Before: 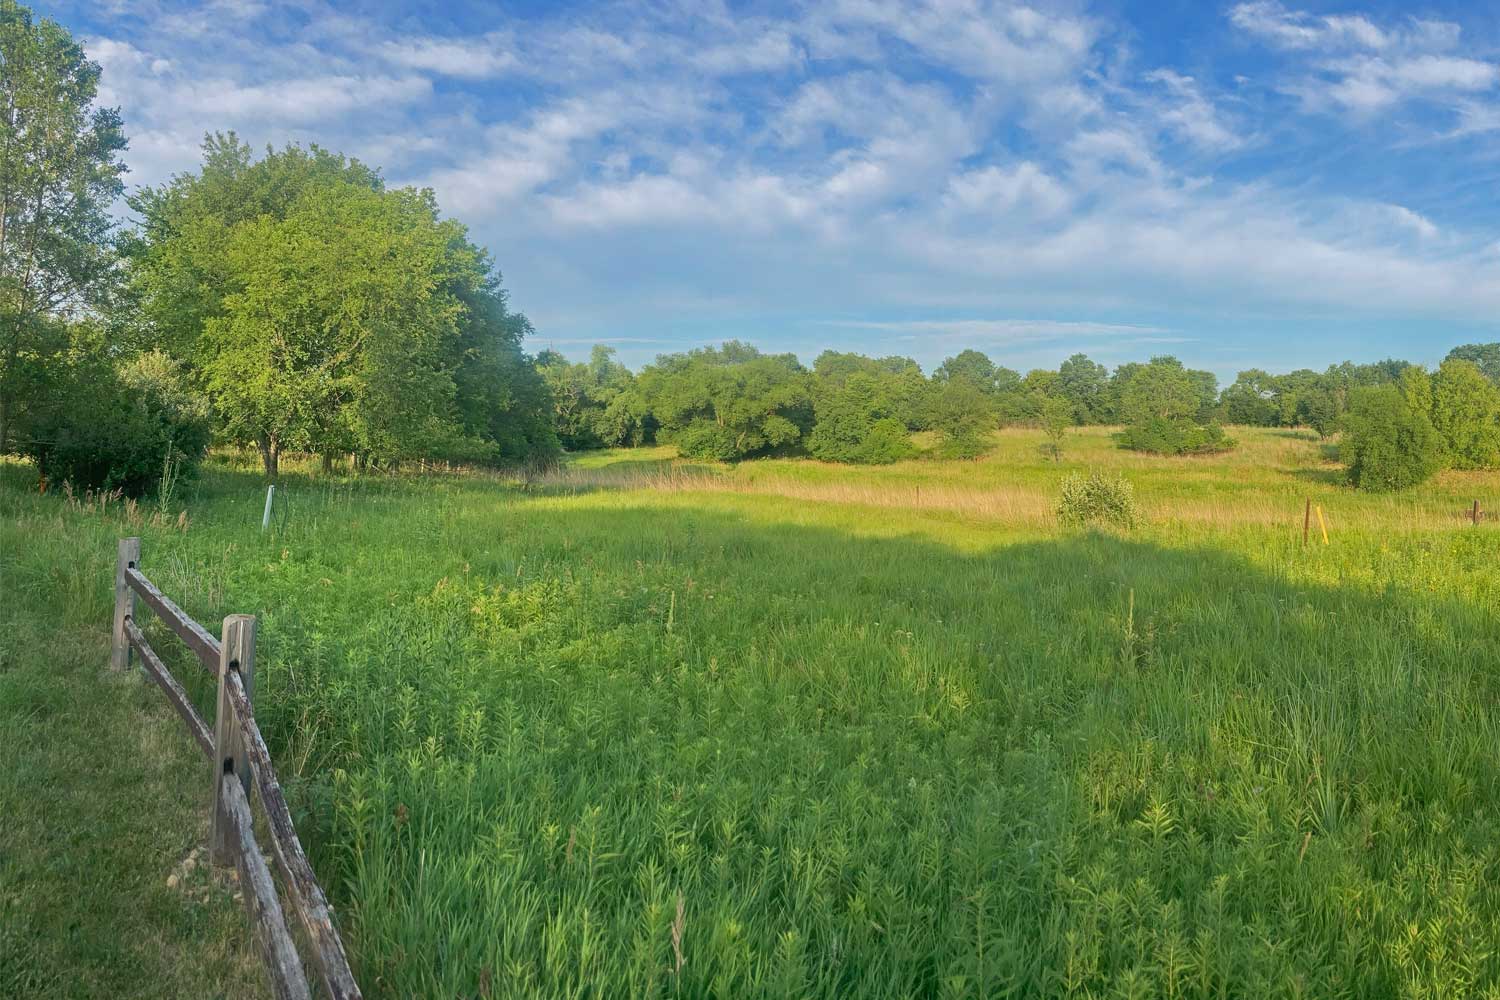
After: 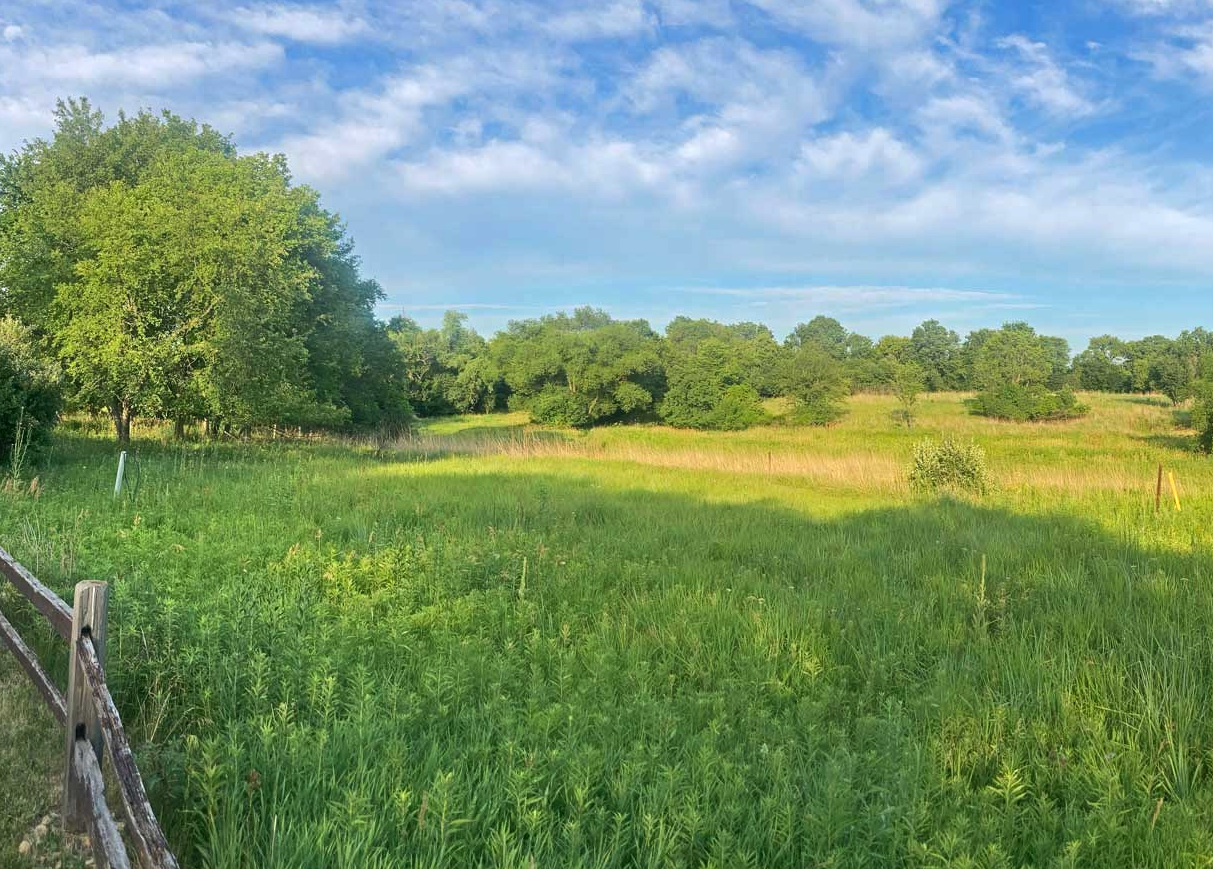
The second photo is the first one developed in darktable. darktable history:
tone equalizer: -8 EV -0.417 EV, -7 EV -0.389 EV, -6 EV -0.333 EV, -5 EV -0.222 EV, -3 EV 0.222 EV, -2 EV 0.333 EV, -1 EV 0.389 EV, +0 EV 0.417 EV, edges refinement/feathering 500, mask exposure compensation -1.57 EV, preserve details no
crop: left 9.929%, top 3.475%, right 9.188%, bottom 9.529%
